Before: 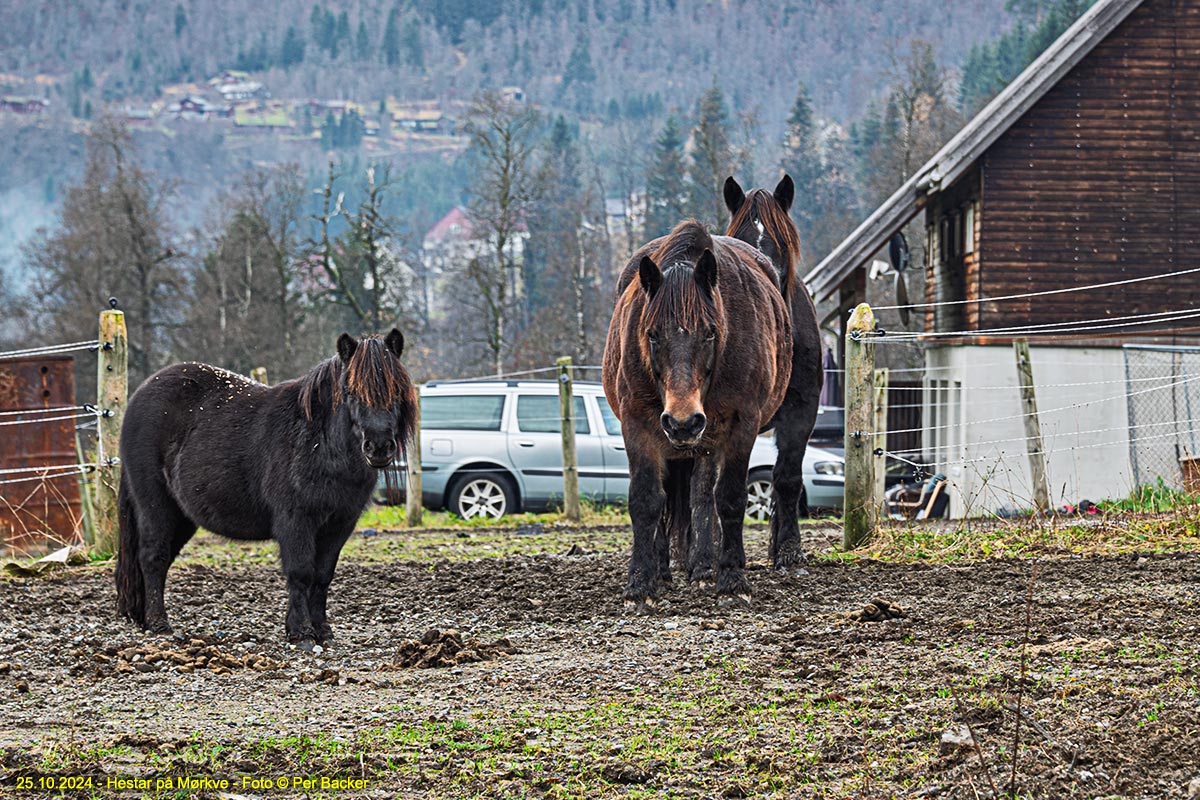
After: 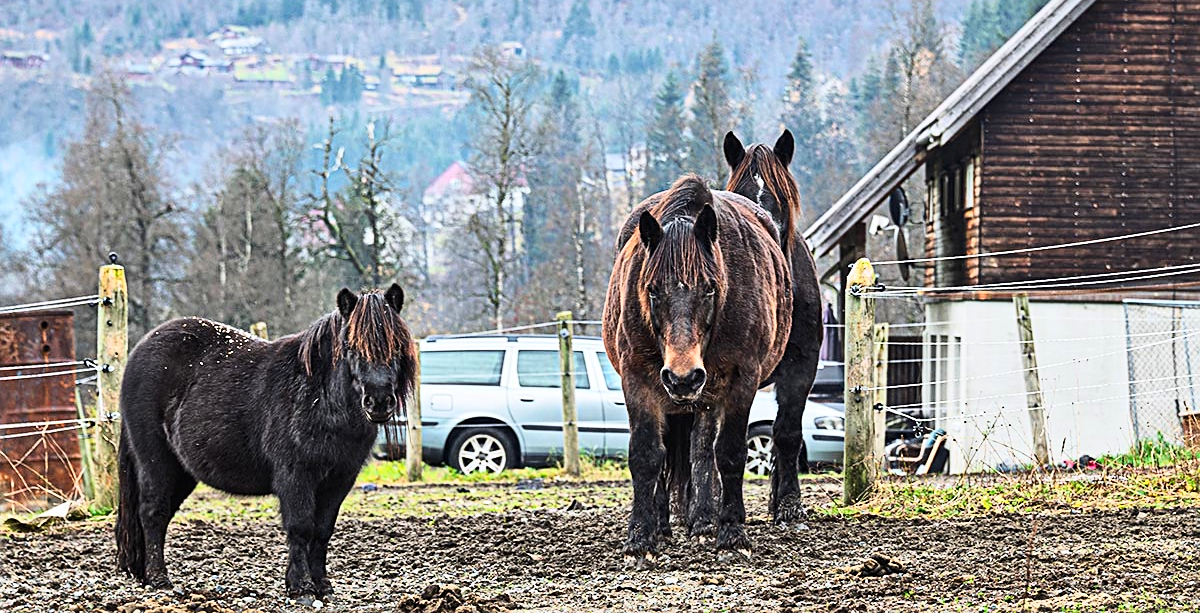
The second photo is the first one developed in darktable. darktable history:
crop: top 5.667%, bottom 17.637%
sharpen: radius 1.864, amount 0.398, threshold 1.271
base curve: curves: ch0 [(0, 0) (0.028, 0.03) (0.121, 0.232) (0.46, 0.748) (0.859, 0.968) (1, 1)]
